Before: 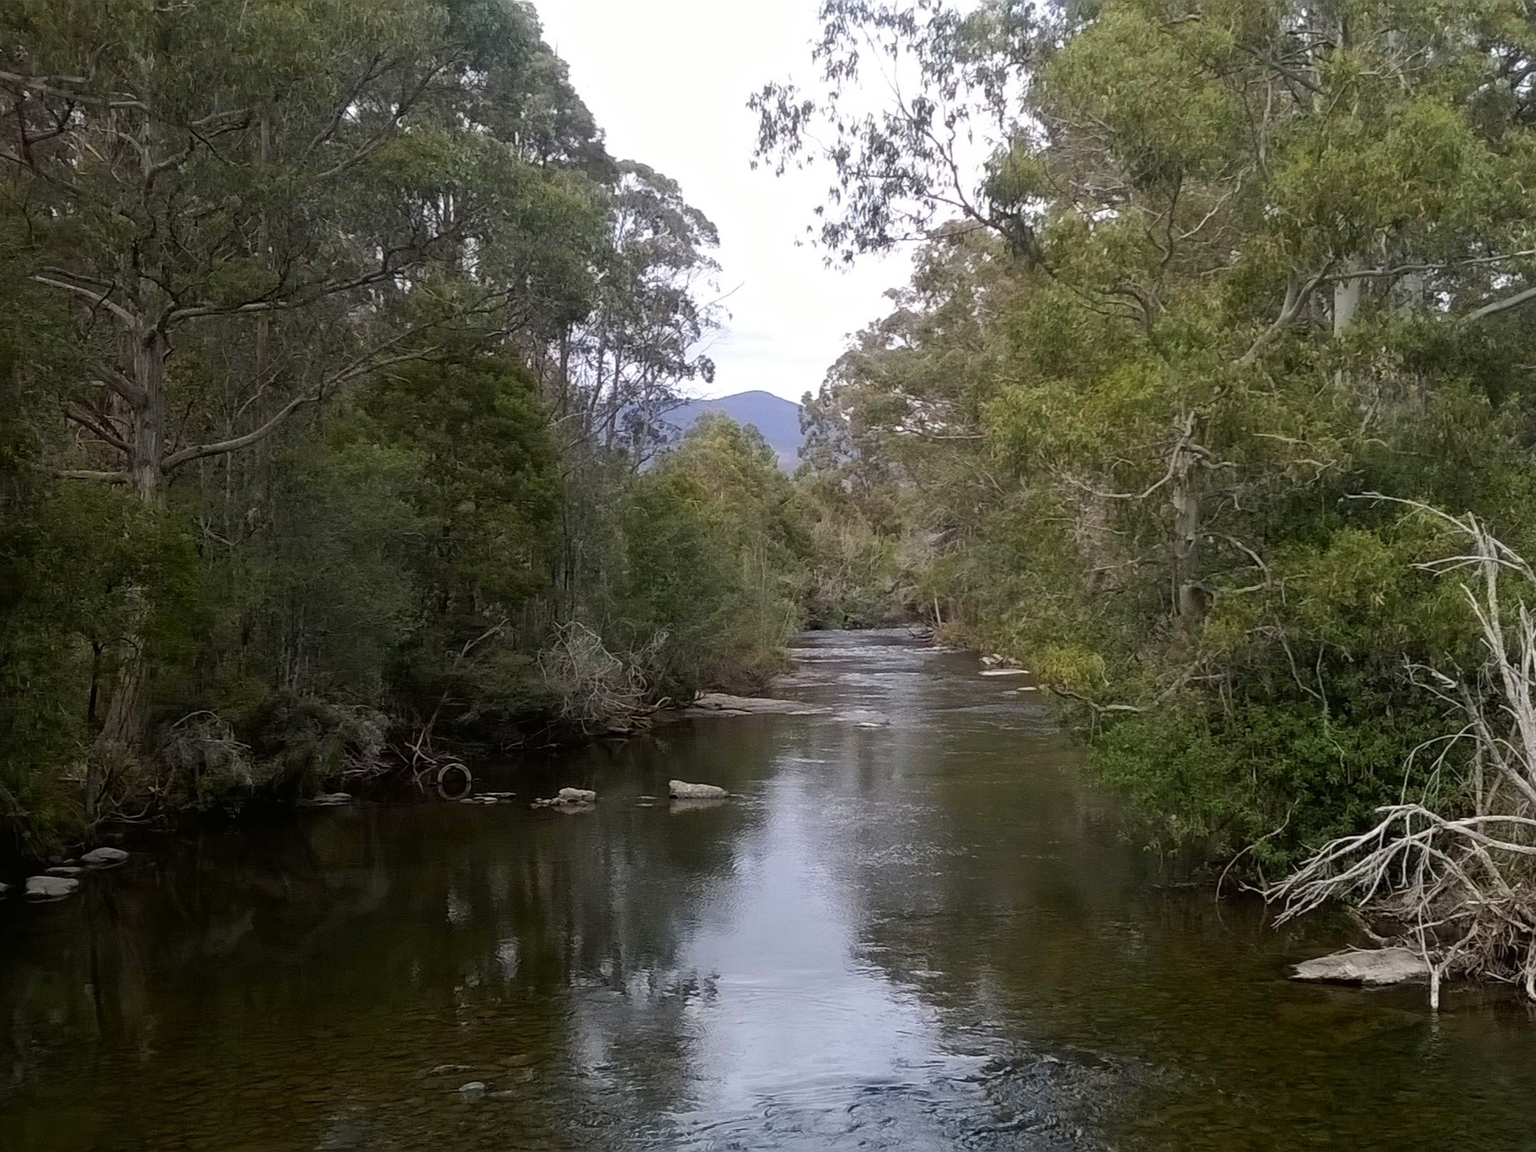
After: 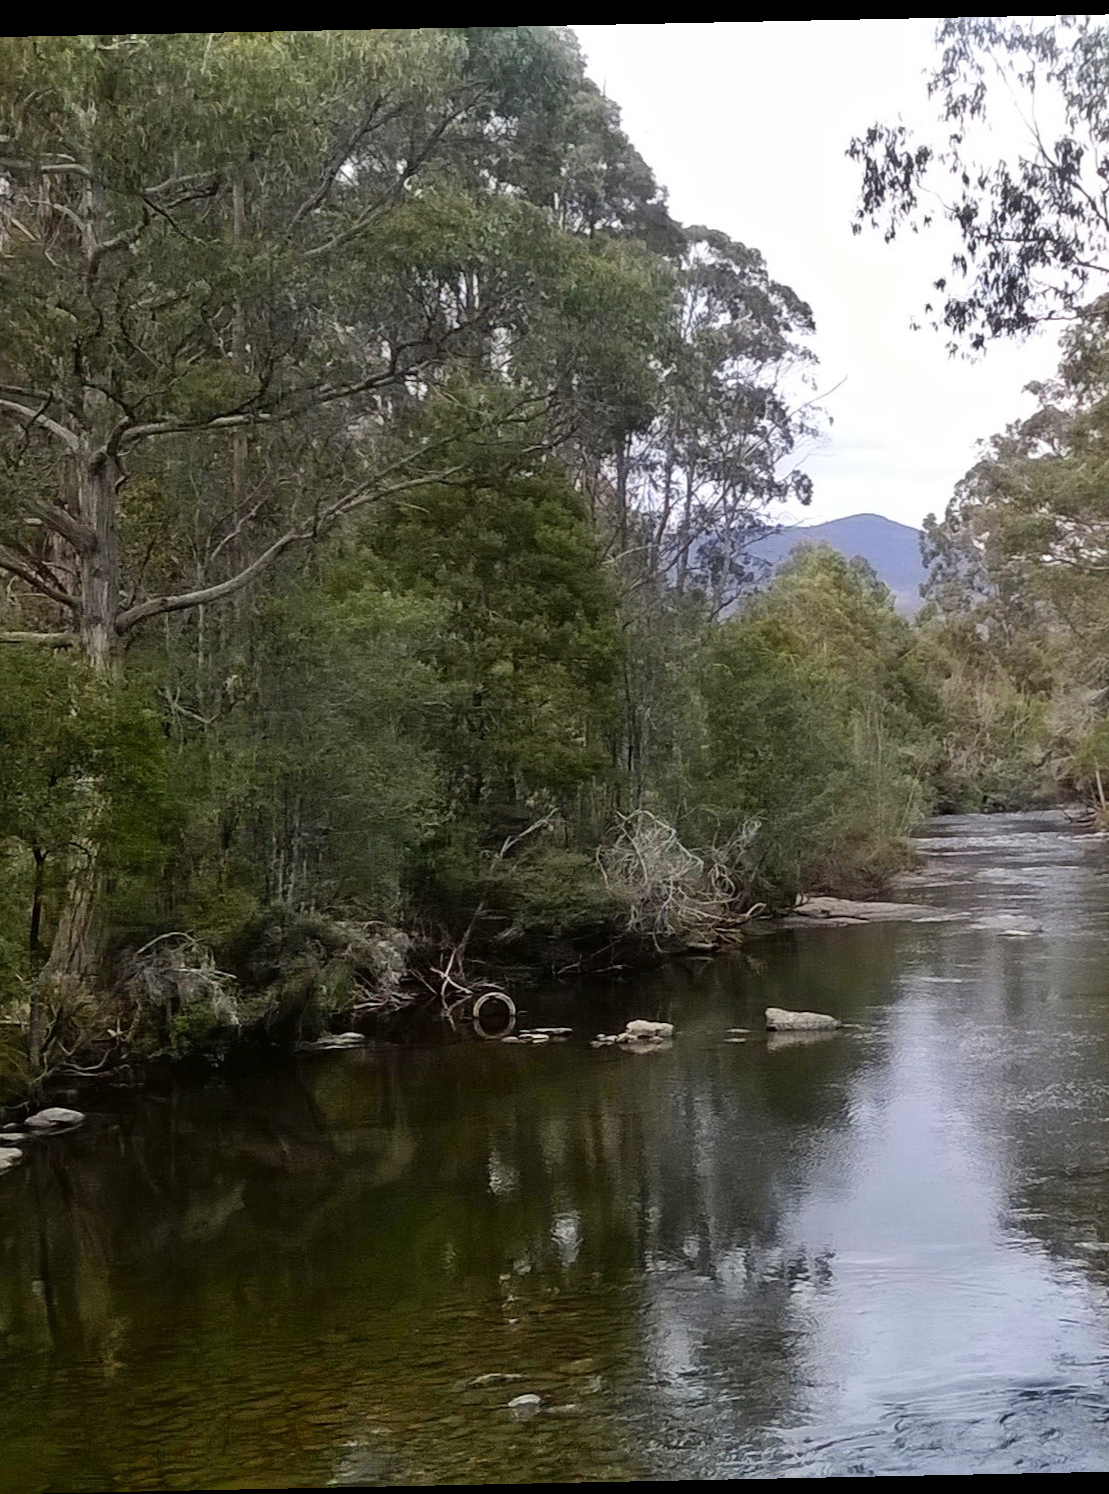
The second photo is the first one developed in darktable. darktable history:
contrast brightness saturation: contrast 0.1, brightness 0.02, saturation 0.02
rotate and perspective: rotation -1.17°, automatic cropping off
shadows and highlights: soften with gaussian
crop: left 5.114%, right 38.589%
